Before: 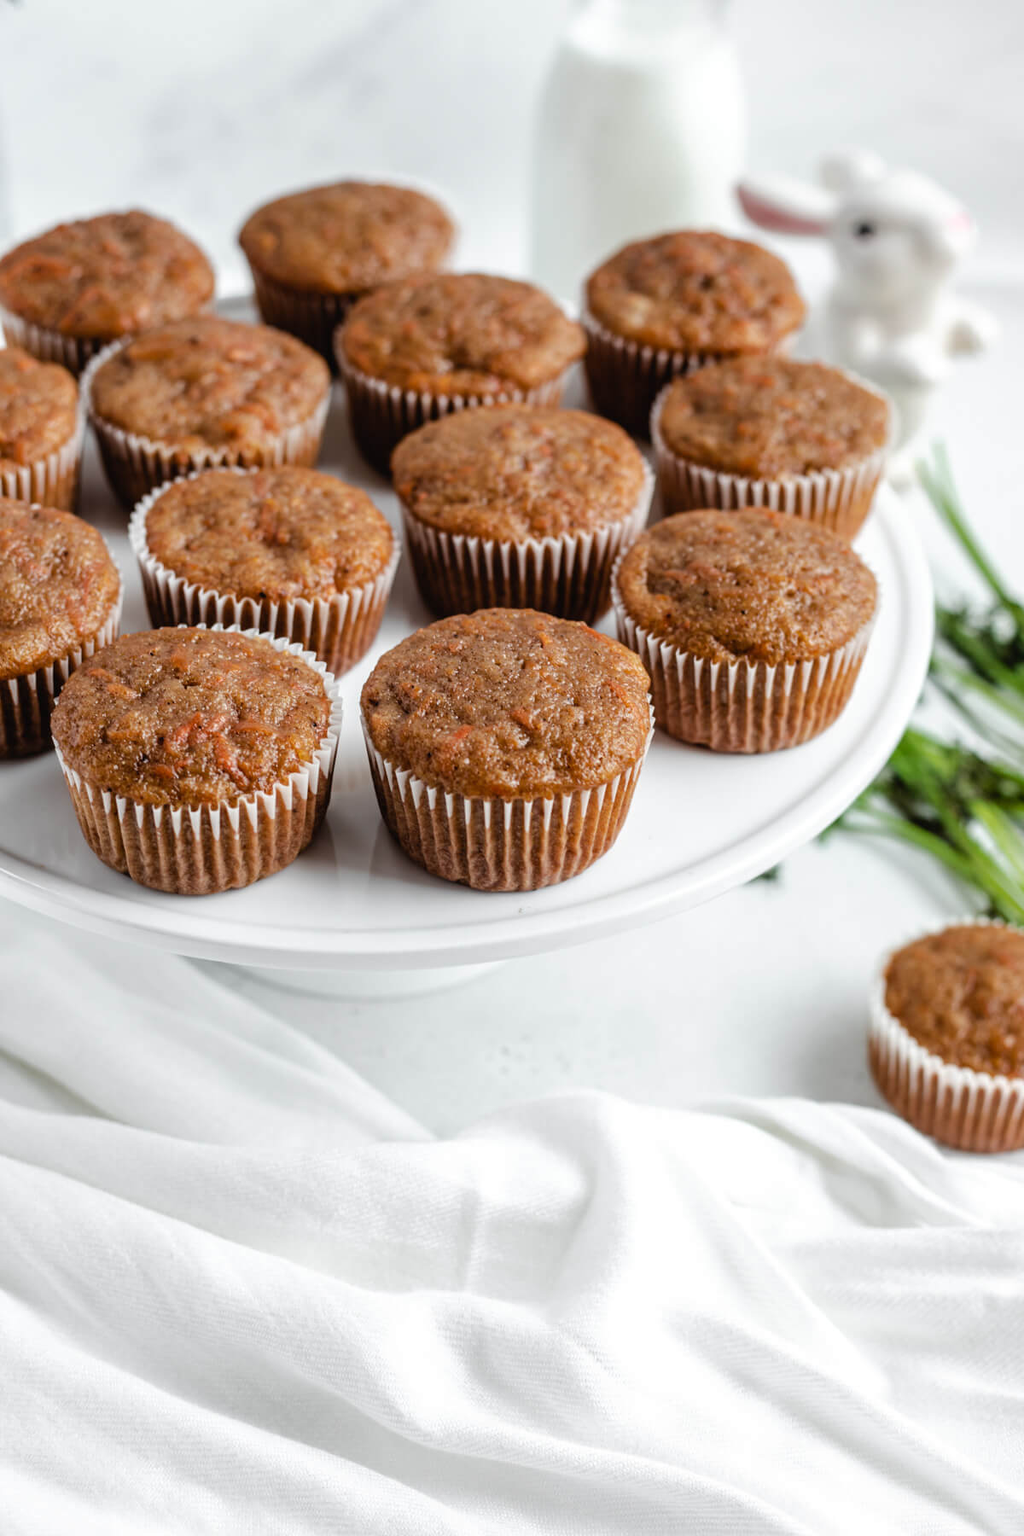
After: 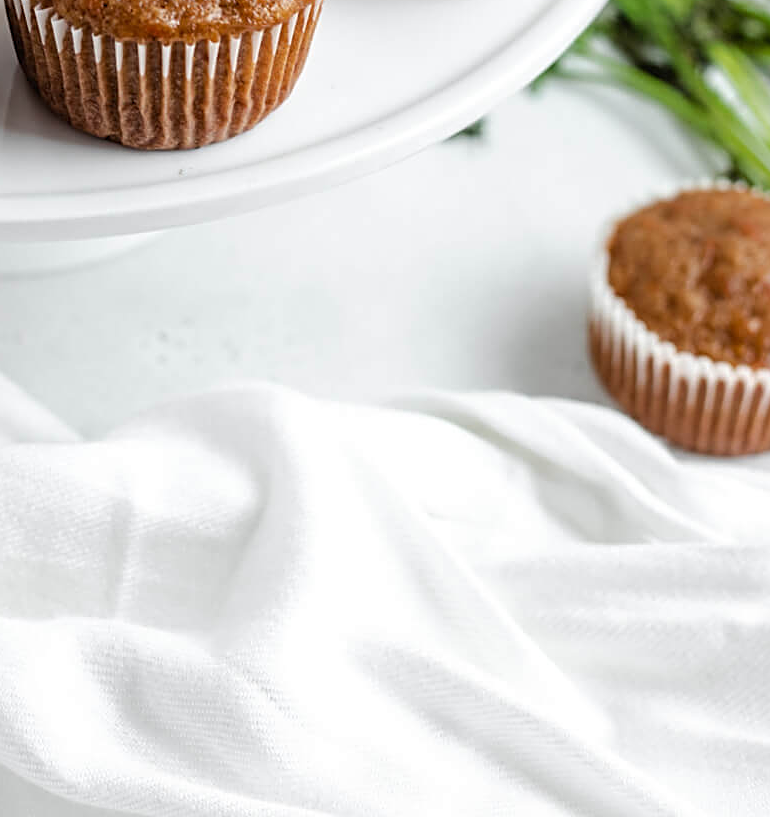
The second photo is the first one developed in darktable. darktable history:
crop and rotate: left 35.816%, top 49.778%, bottom 4.825%
sharpen: on, module defaults
